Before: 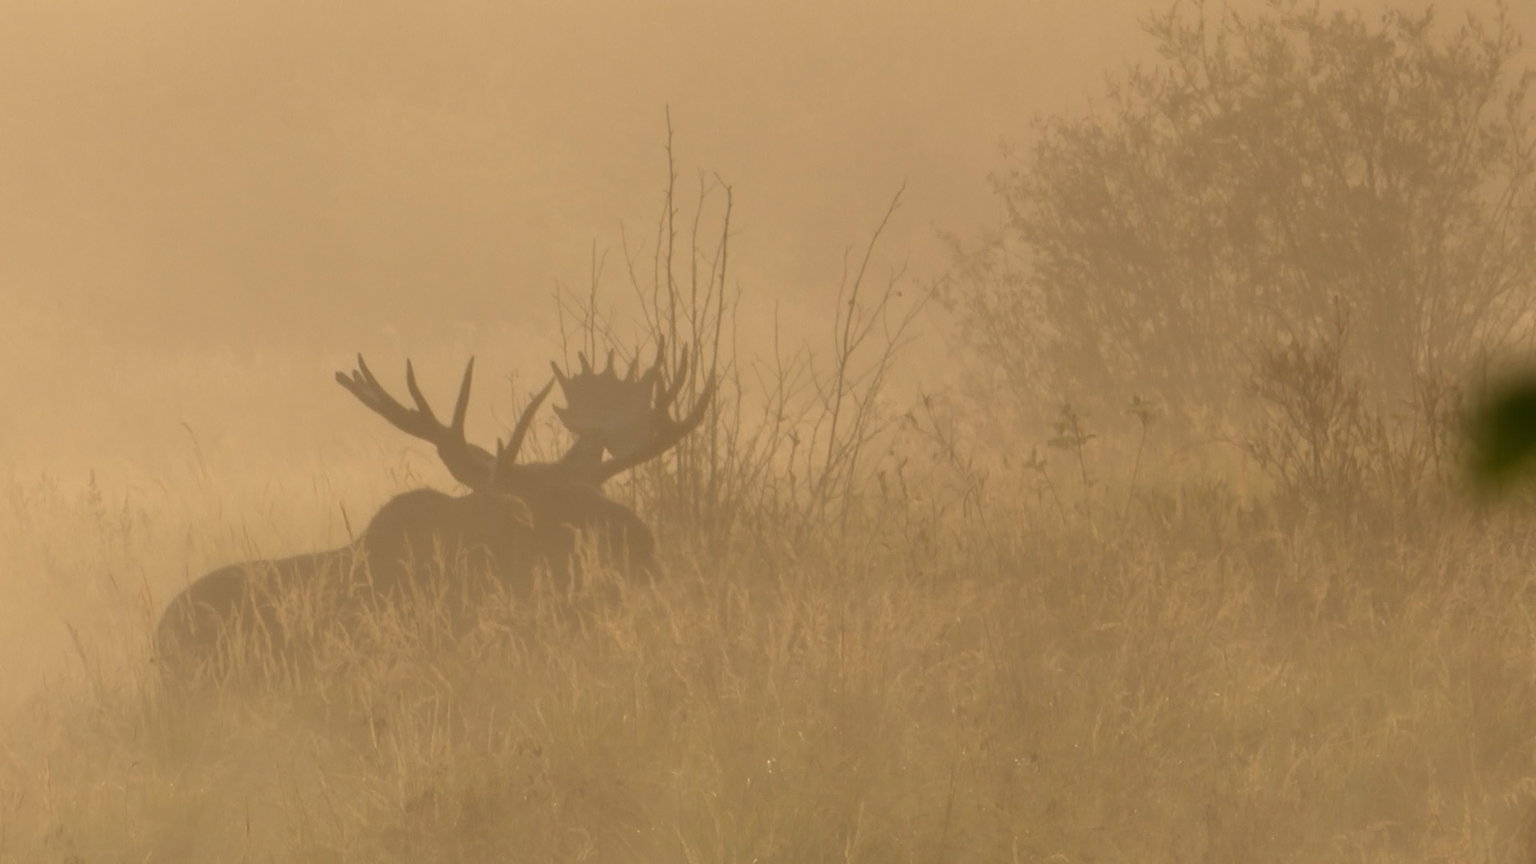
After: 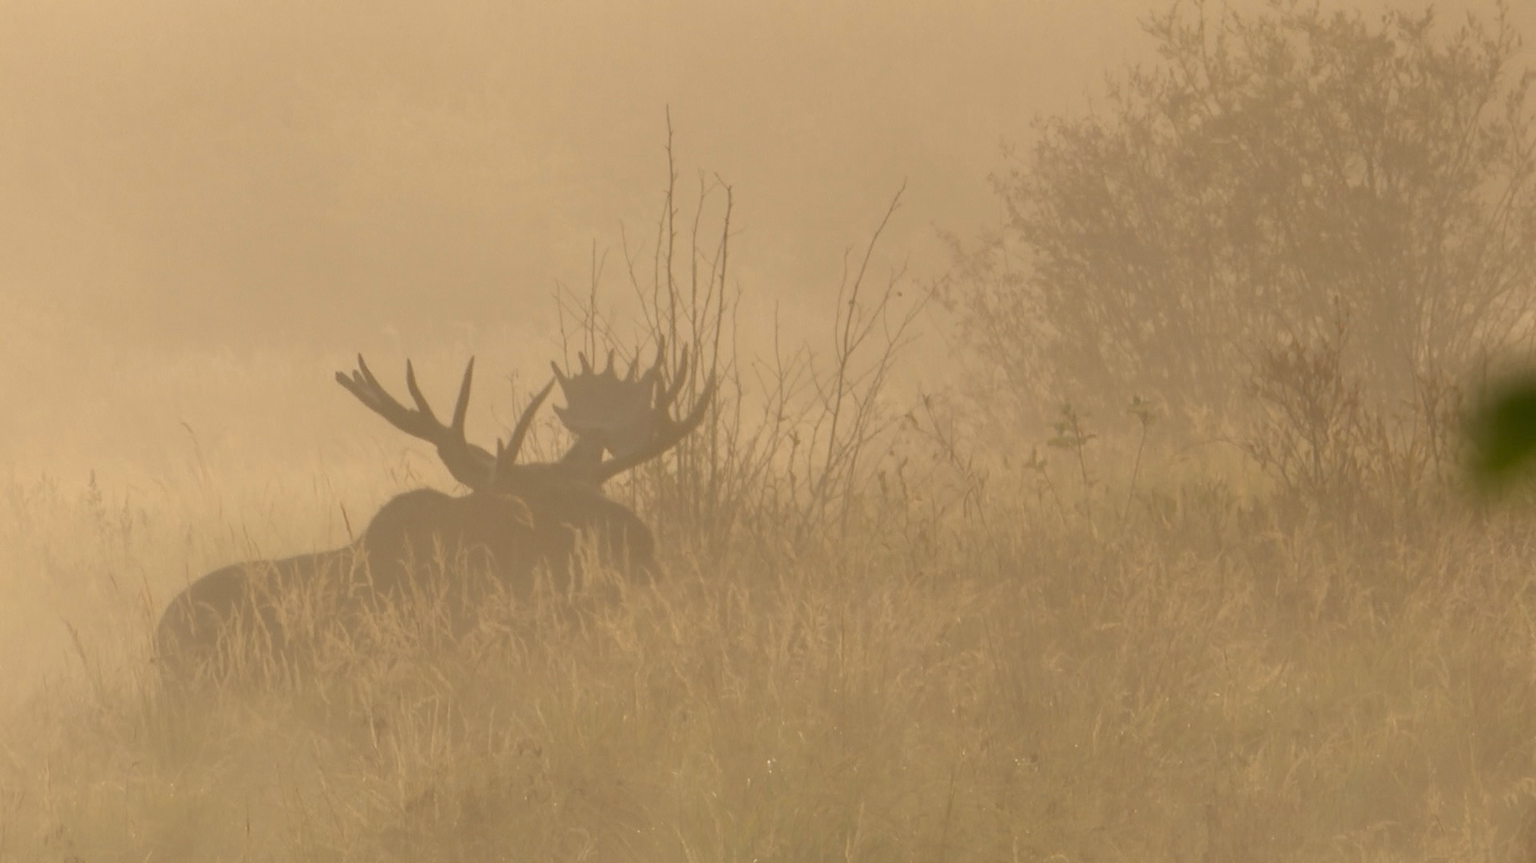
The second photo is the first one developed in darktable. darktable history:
crop: bottom 0.074%
haze removal: compatibility mode true, adaptive false
